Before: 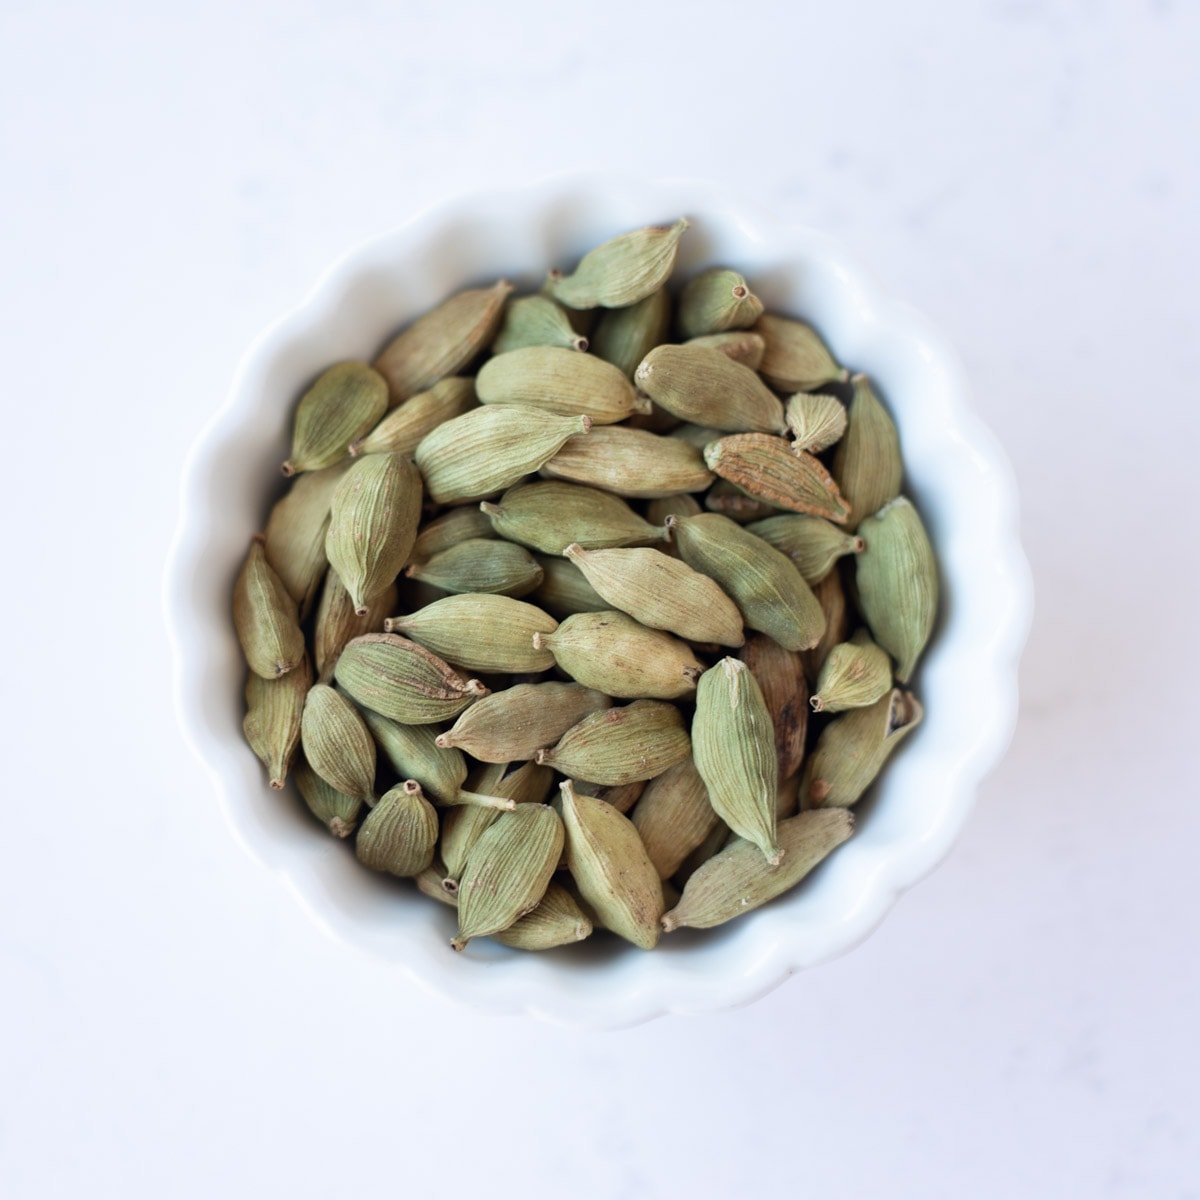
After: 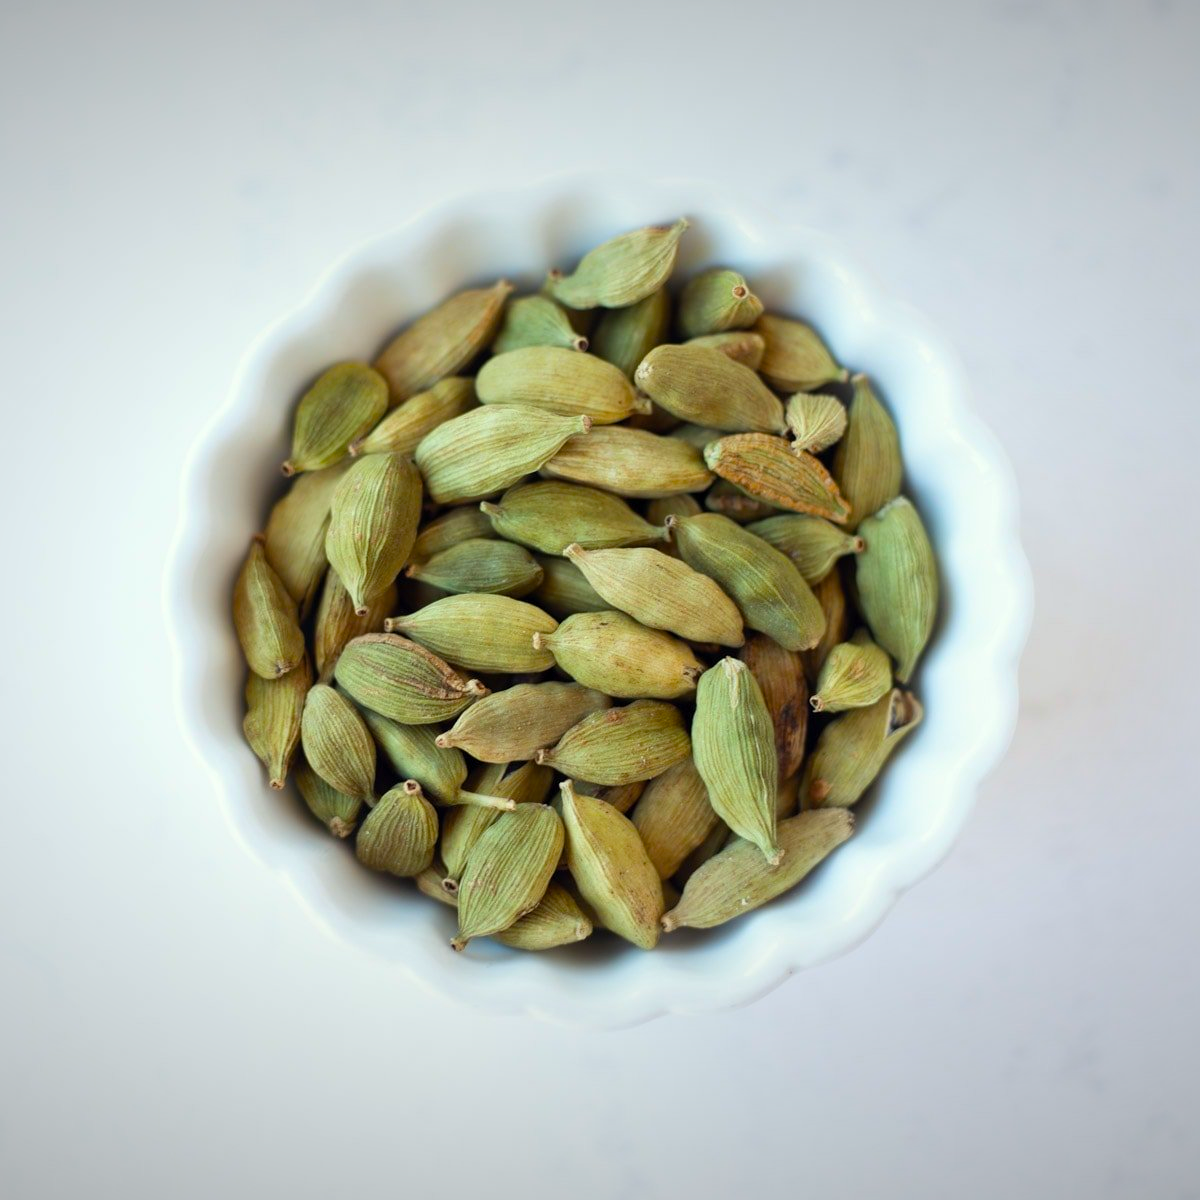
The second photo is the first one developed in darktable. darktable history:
color correction: highlights a* -4.73, highlights b* 5.06, saturation 0.97
vignetting: fall-off radius 100%, width/height ratio 1.337
color balance rgb: linear chroma grading › global chroma 15%, perceptual saturation grading › global saturation 30%
